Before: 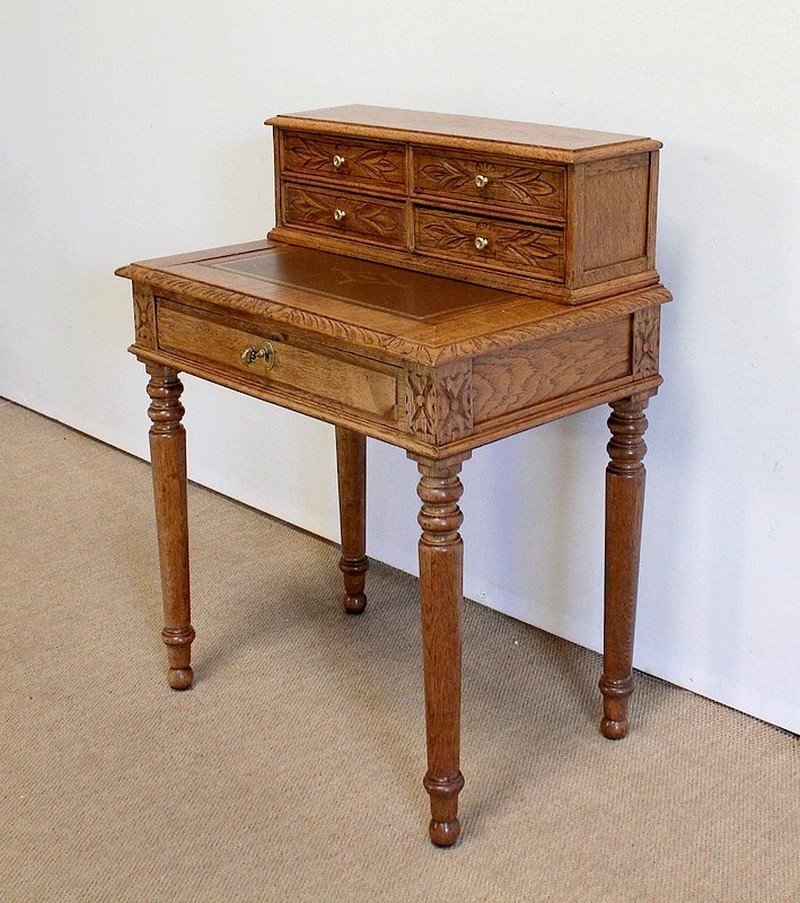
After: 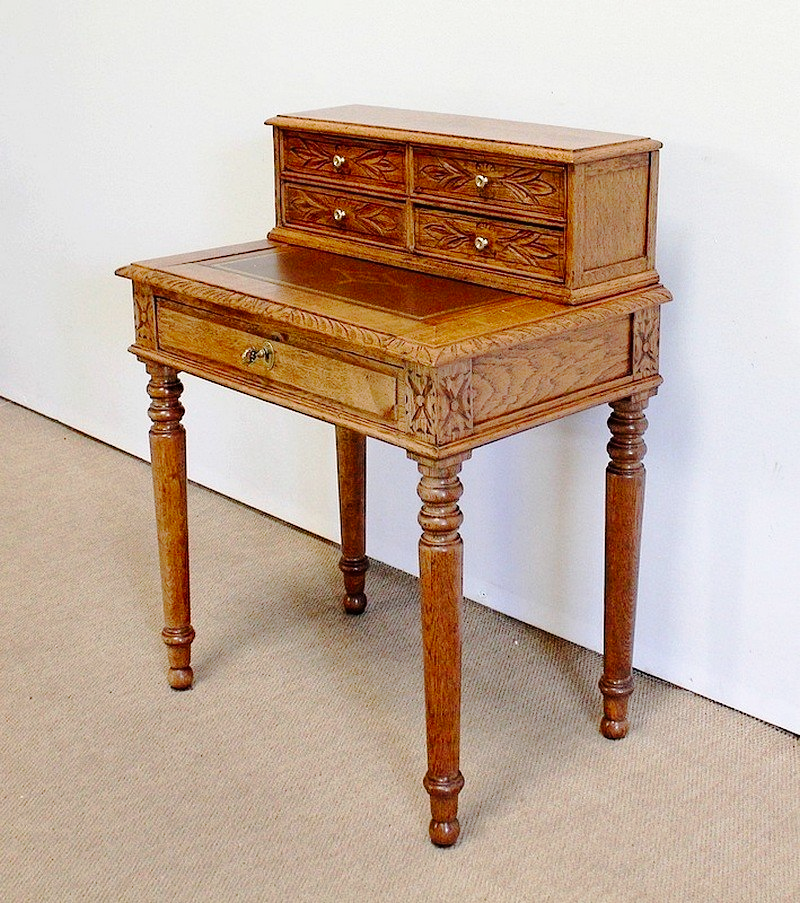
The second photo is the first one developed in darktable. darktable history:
sharpen: radius 5.325, amount 0.312, threshold 26.433
tone curve: curves: ch0 [(0, 0) (0.003, 0.002) (0.011, 0.008) (0.025, 0.016) (0.044, 0.026) (0.069, 0.04) (0.1, 0.061) (0.136, 0.104) (0.177, 0.15) (0.224, 0.22) (0.277, 0.307) (0.335, 0.399) (0.399, 0.492) (0.468, 0.575) (0.543, 0.638) (0.623, 0.701) (0.709, 0.778) (0.801, 0.85) (0.898, 0.934) (1, 1)], preserve colors none
